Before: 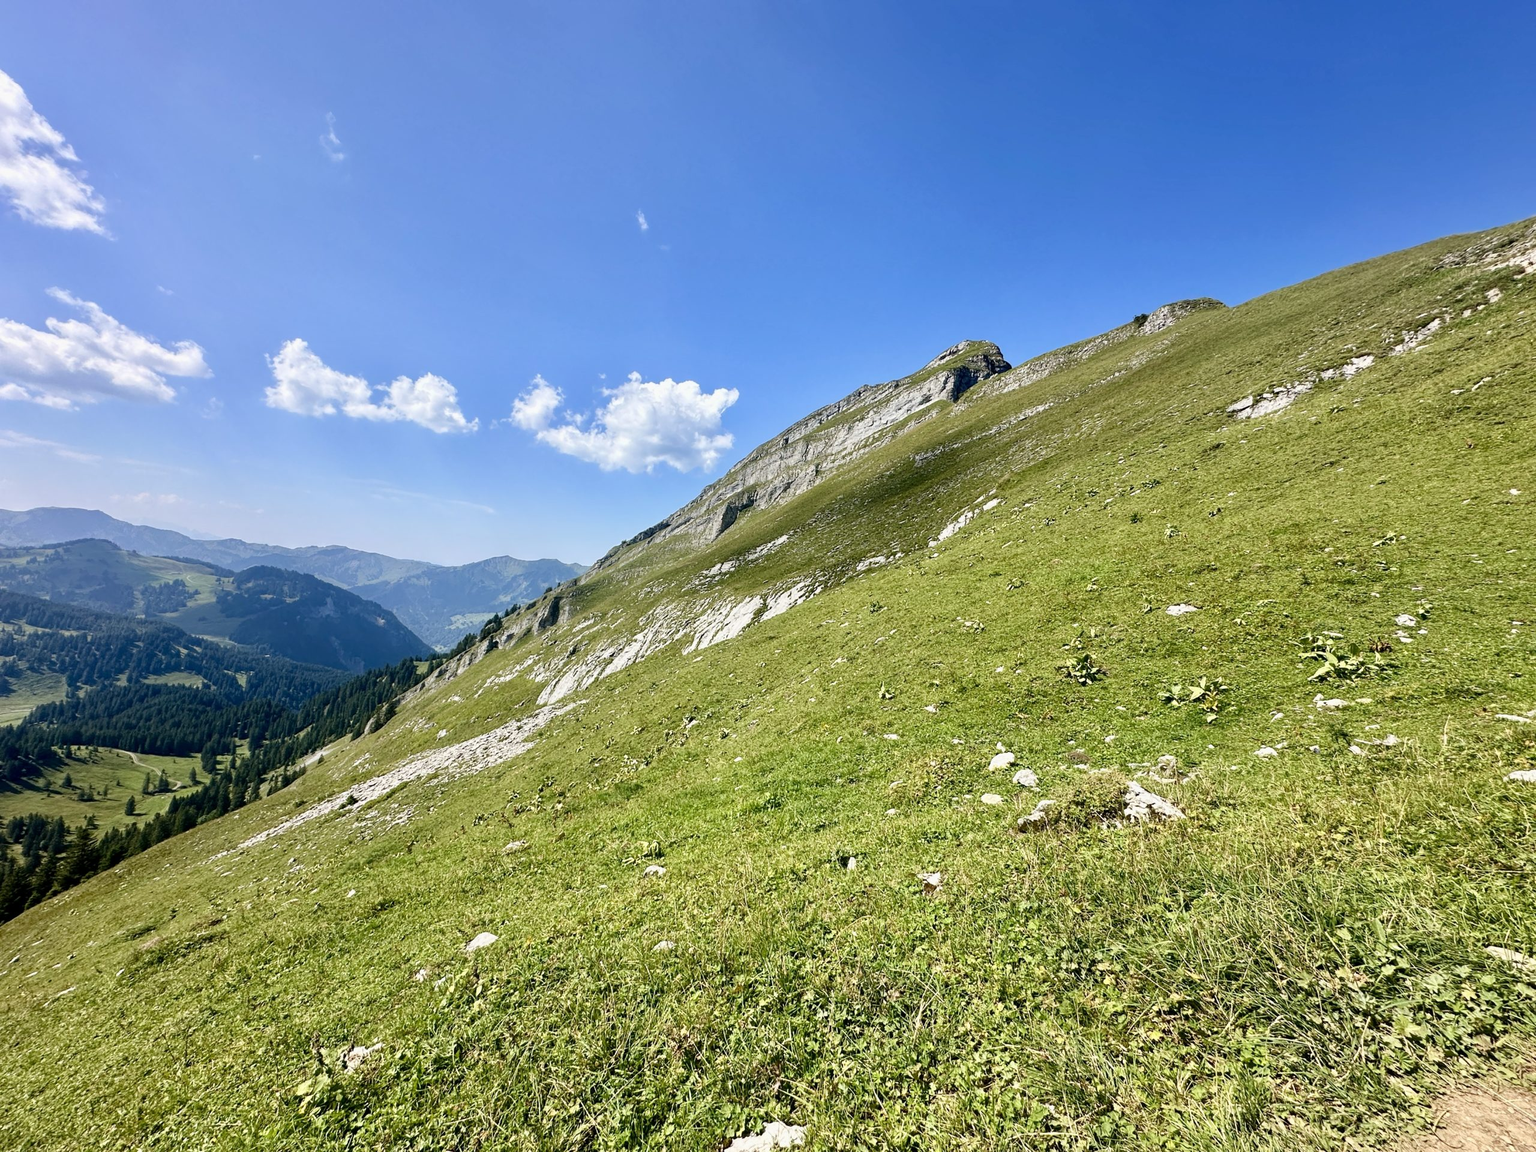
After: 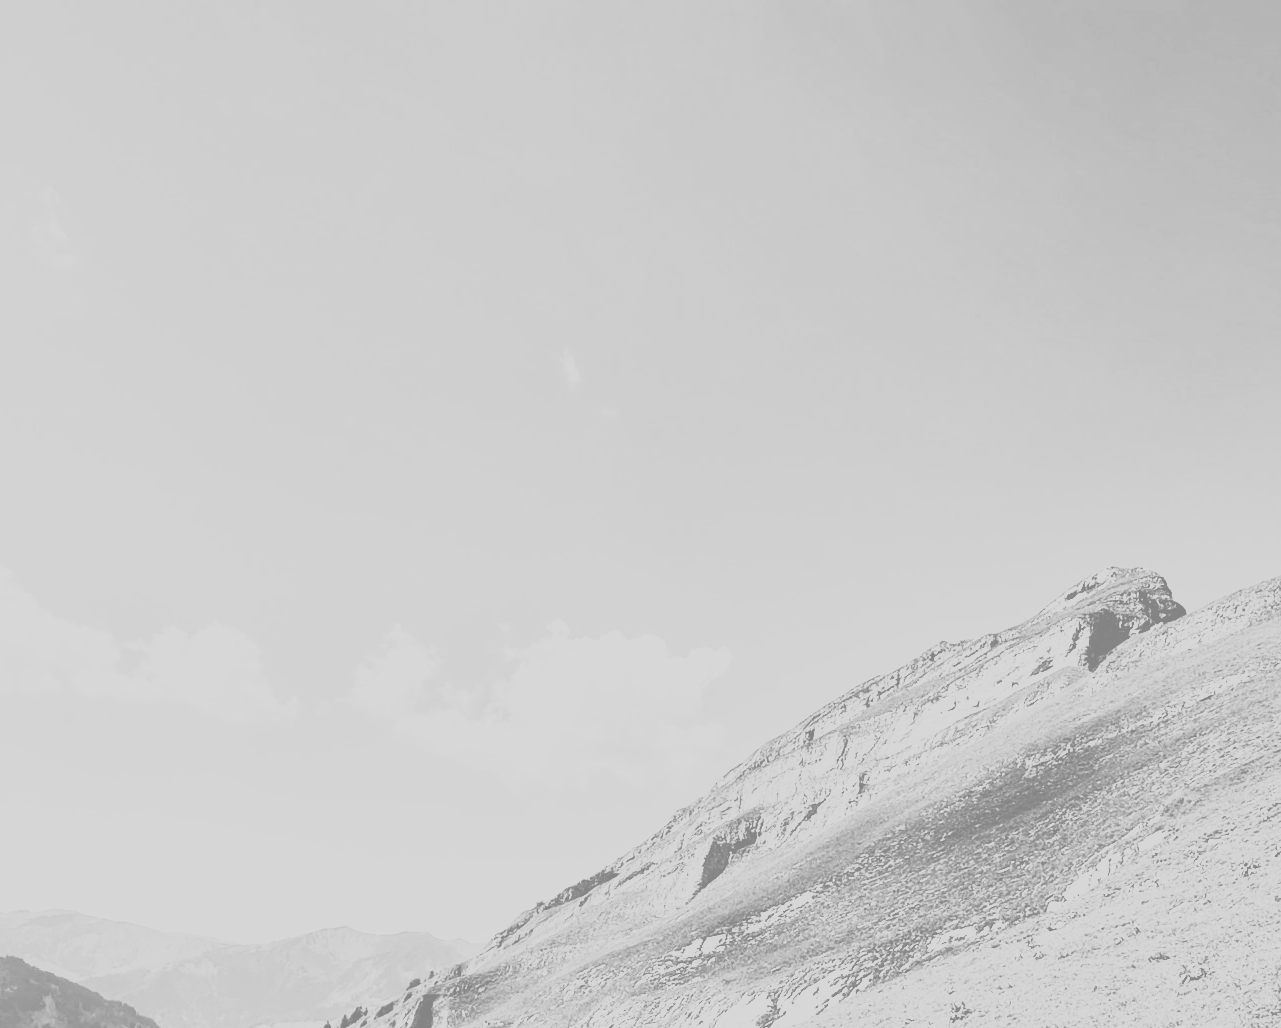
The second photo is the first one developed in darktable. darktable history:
colorize: hue 331.2°, saturation 75%, source mix 30.28%, lightness 70.52%, version 1
contrast brightness saturation: contrast 0.18, saturation 0.3
rgb curve: curves: ch0 [(0, 0) (0.21, 0.15) (0.24, 0.21) (0.5, 0.75) (0.75, 0.96) (0.89, 0.99) (1, 1)]; ch1 [(0, 0.02) (0.21, 0.13) (0.25, 0.2) (0.5, 0.67) (0.75, 0.9) (0.89, 0.97) (1, 1)]; ch2 [(0, 0.02) (0.21, 0.13) (0.25, 0.2) (0.5, 0.67) (0.75, 0.9) (0.89, 0.97) (1, 1)], compensate middle gray true
crop: left 19.556%, right 30.401%, bottom 46.458%
shadows and highlights: radius 125.46, shadows 30.51, highlights -30.51, low approximation 0.01, soften with gaussian
color balance rgb: perceptual saturation grading › global saturation 20%, perceptual saturation grading › highlights -25%, perceptual saturation grading › shadows 50%
monochrome: a -11.7, b 1.62, size 0.5, highlights 0.38
